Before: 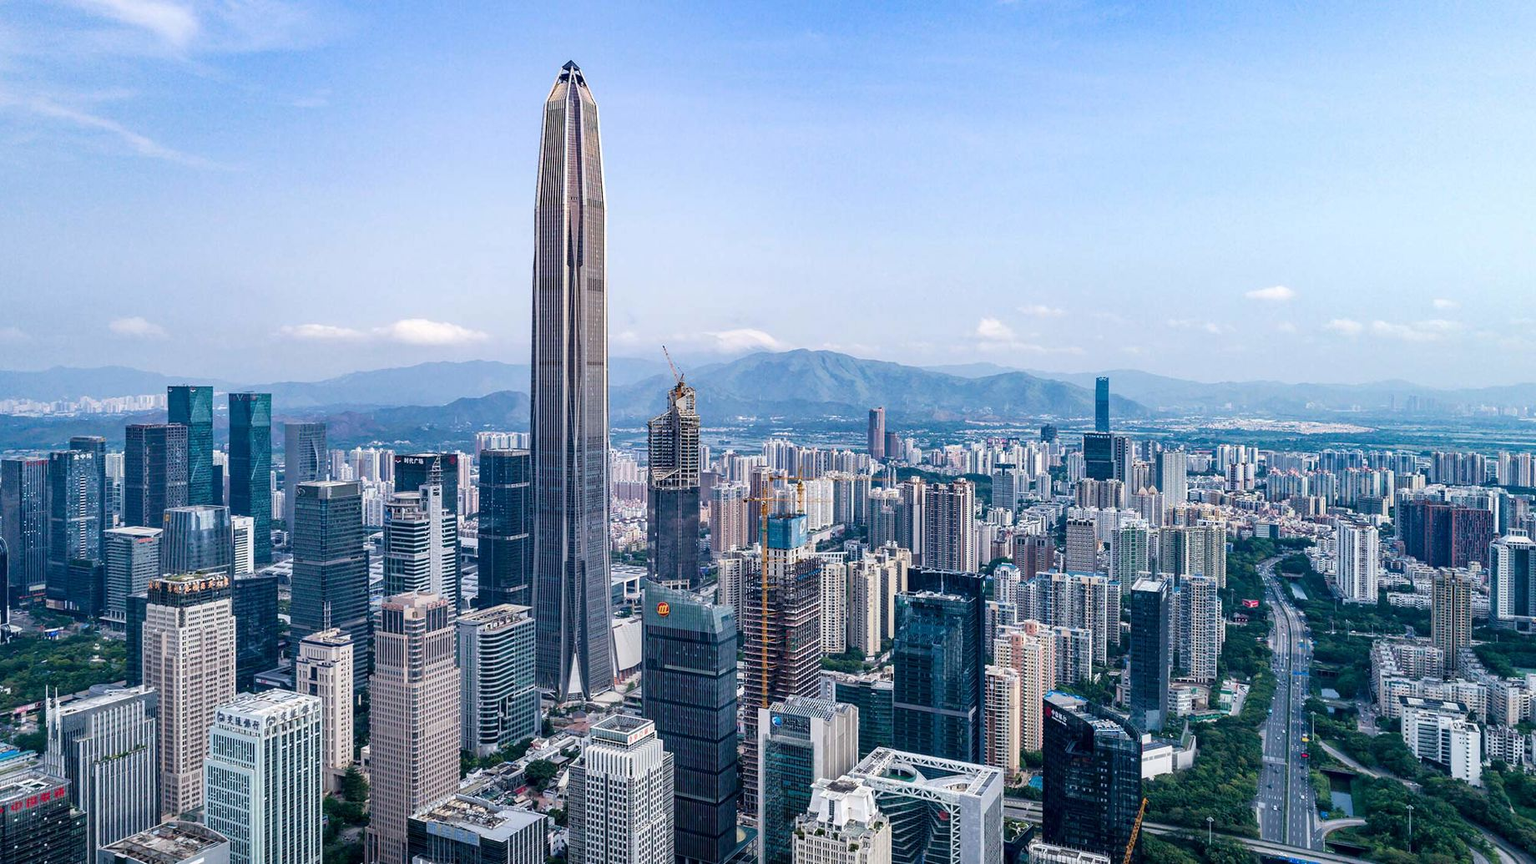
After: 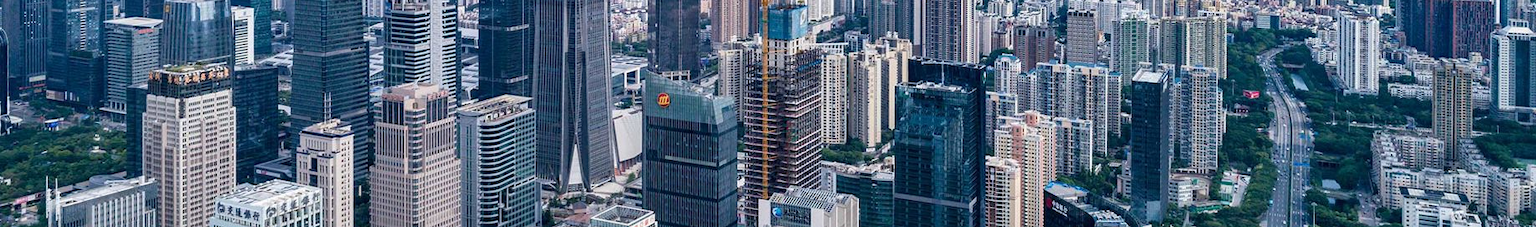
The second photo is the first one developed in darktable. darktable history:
crop and rotate: top 58.99%, bottom 14.665%
